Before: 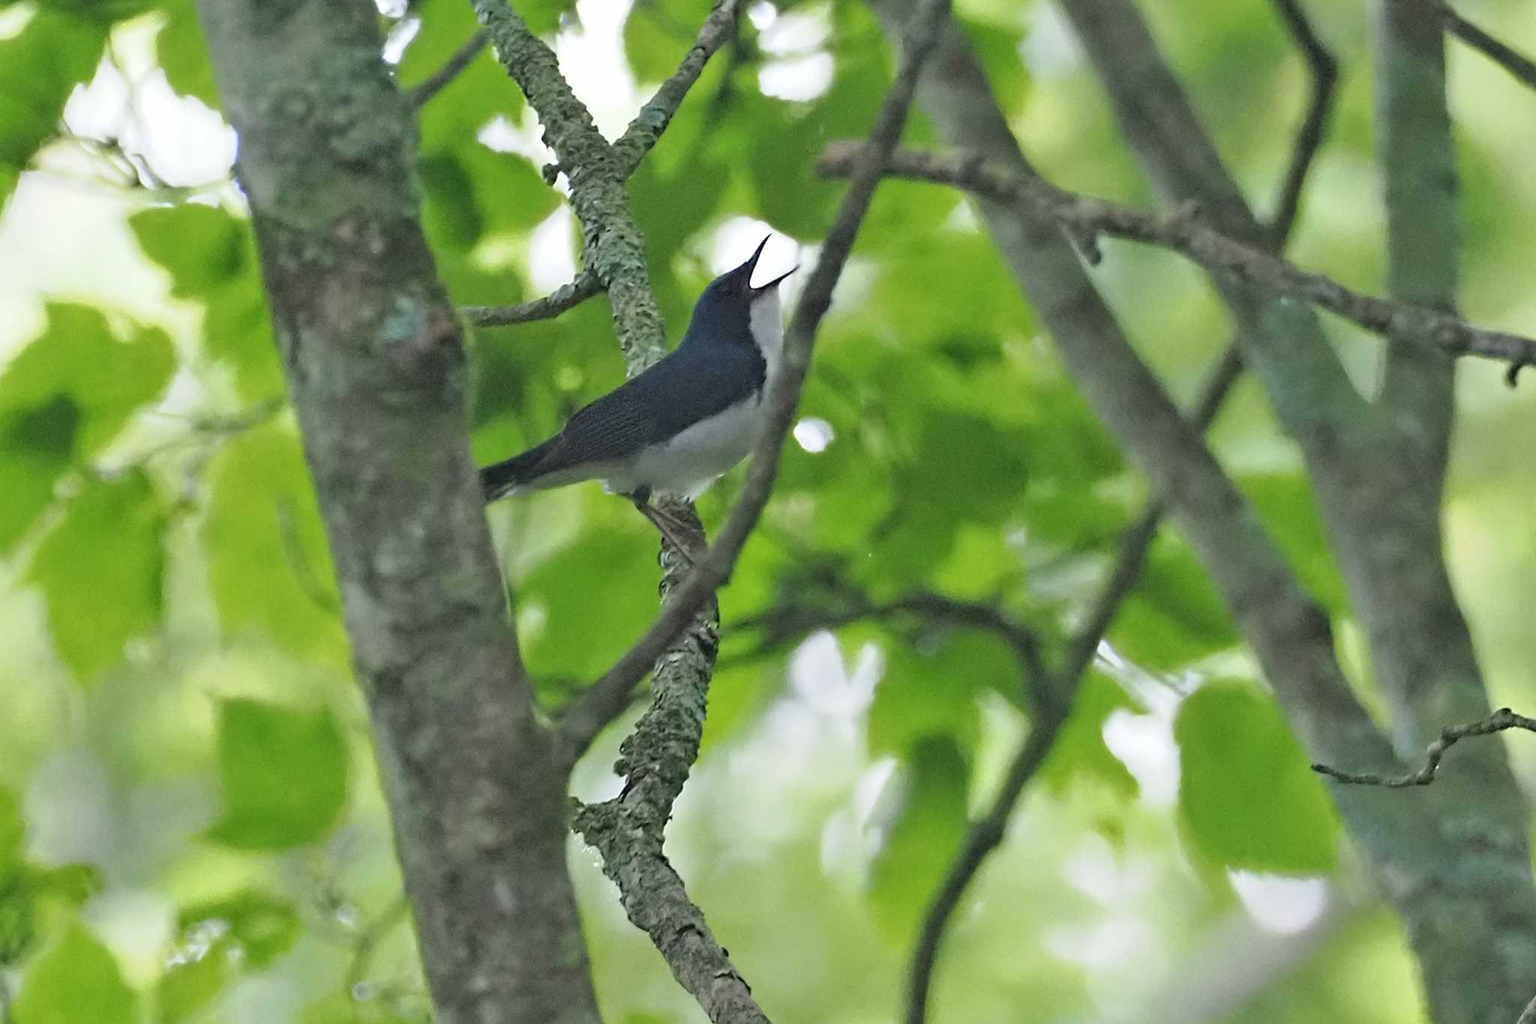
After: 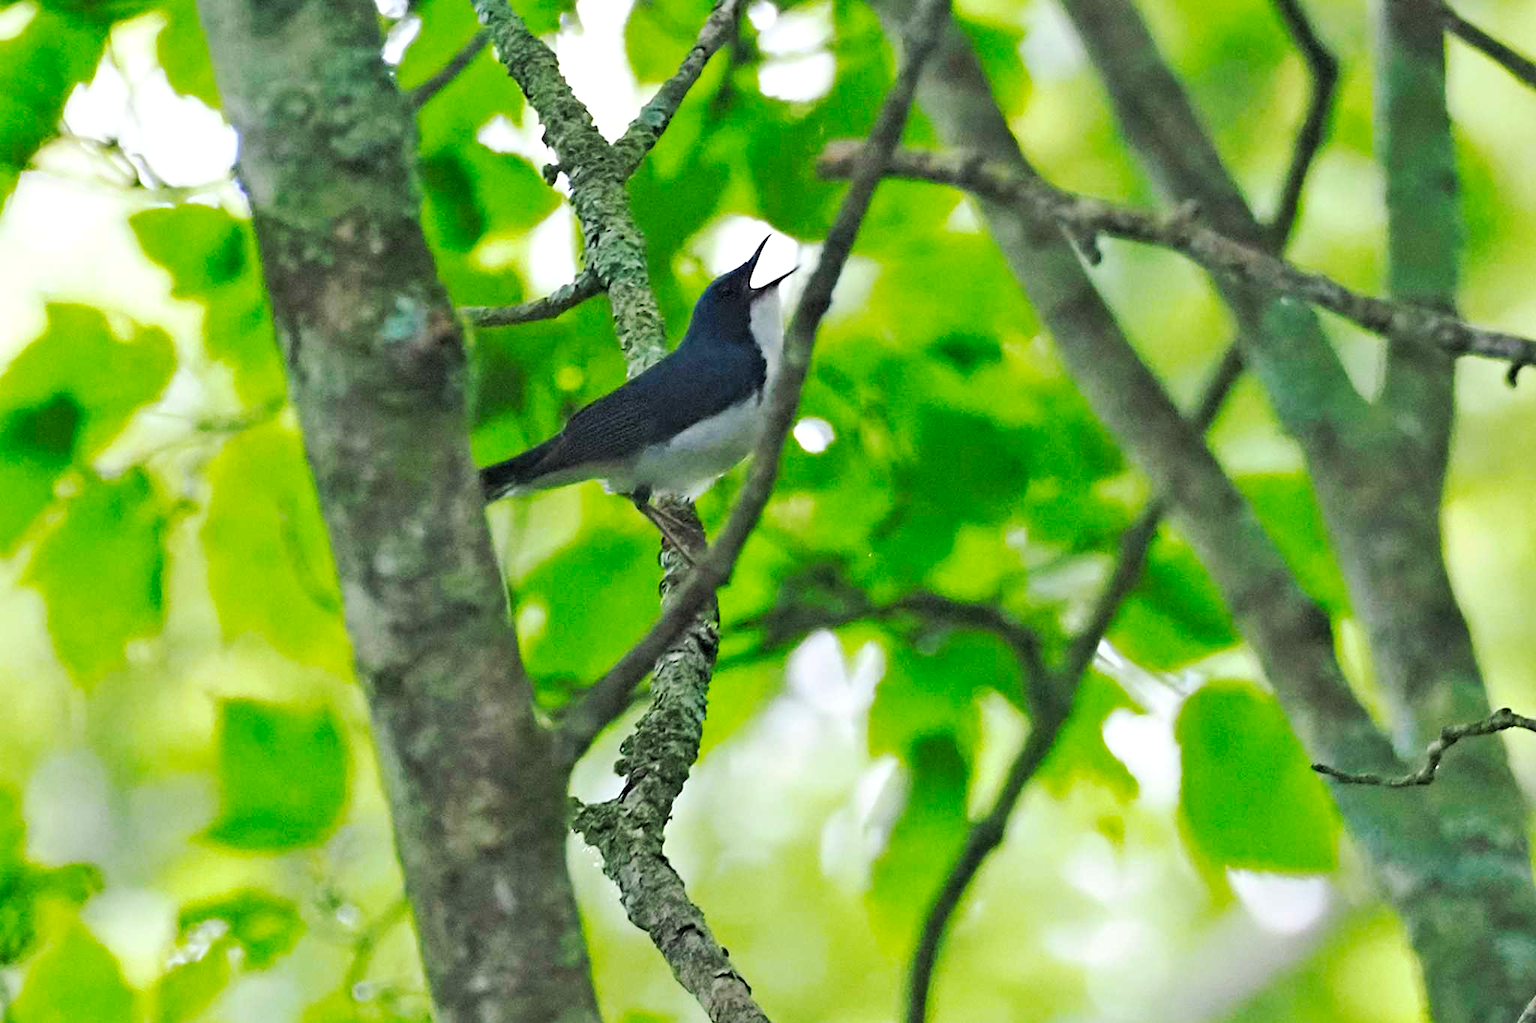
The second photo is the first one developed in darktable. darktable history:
contrast brightness saturation: brightness -0.02, saturation 0.35
rgb levels: levels [[0.01, 0.419, 0.839], [0, 0.5, 1], [0, 0.5, 1]]
tone curve: curves: ch0 [(0, 0) (0.003, 0.005) (0.011, 0.011) (0.025, 0.022) (0.044, 0.035) (0.069, 0.051) (0.1, 0.073) (0.136, 0.106) (0.177, 0.147) (0.224, 0.195) (0.277, 0.253) (0.335, 0.315) (0.399, 0.388) (0.468, 0.488) (0.543, 0.586) (0.623, 0.685) (0.709, 0.764) (0.801, 0.838) (0.898, 0.908) (1, 1)], preserve colors none
color correction: highlights a* -0.137, highlights b* 0.137
